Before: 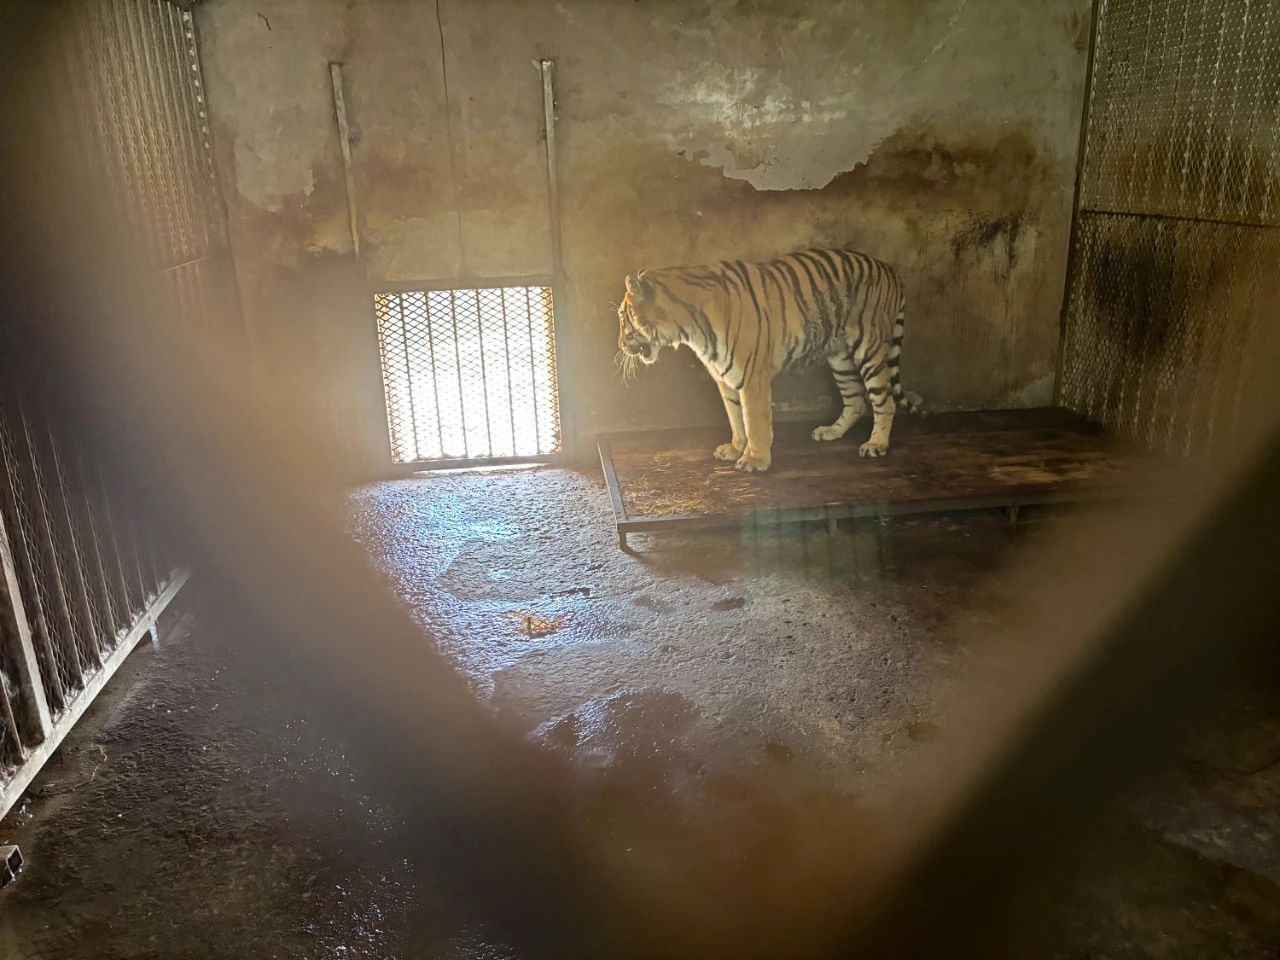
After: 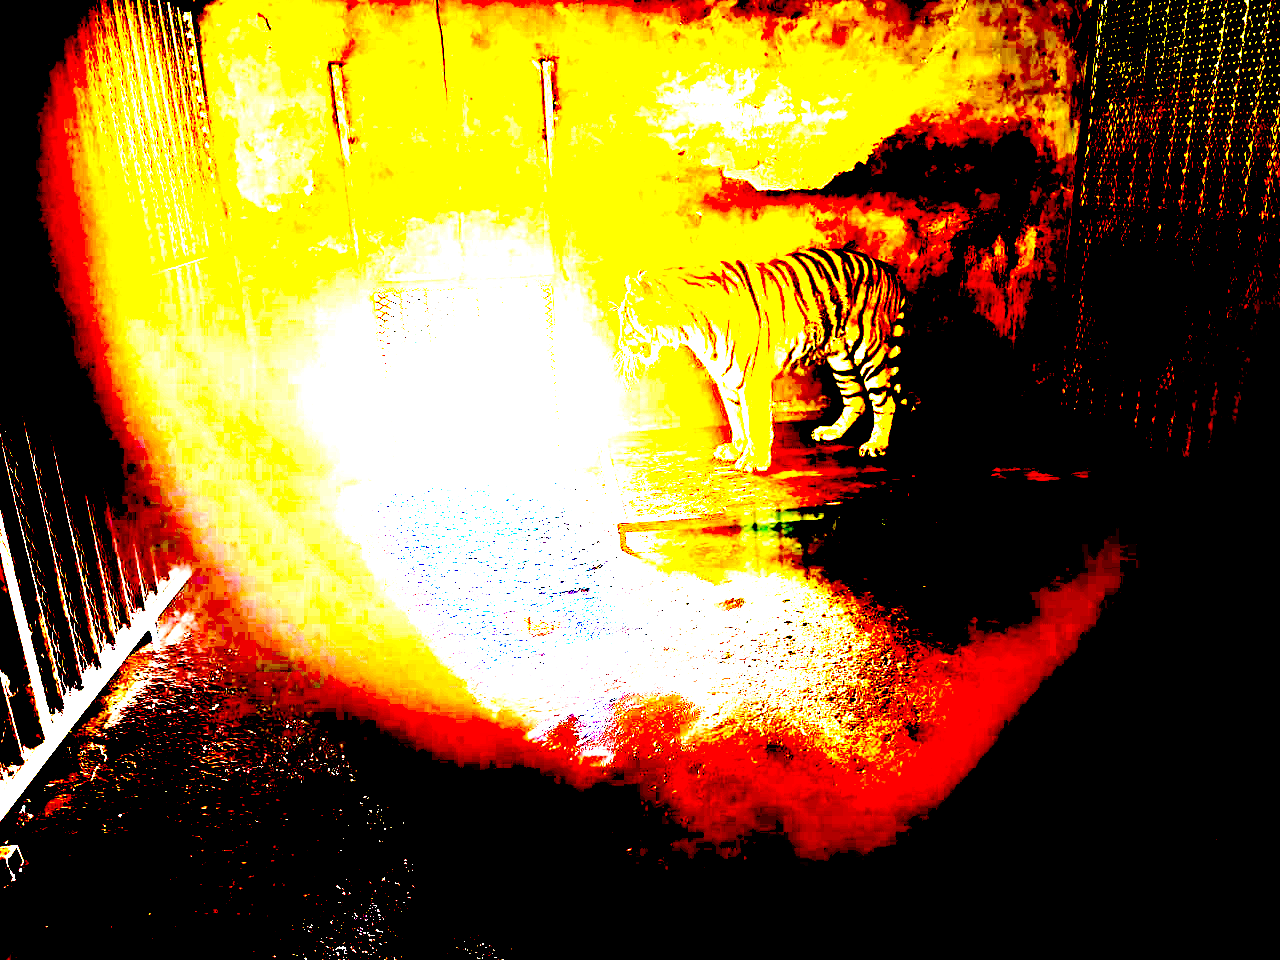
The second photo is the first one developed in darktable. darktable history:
exposure: black level correction 0.099, exposure 2.918 EV, compensate exposure bias true, compensate highlight preservation false
